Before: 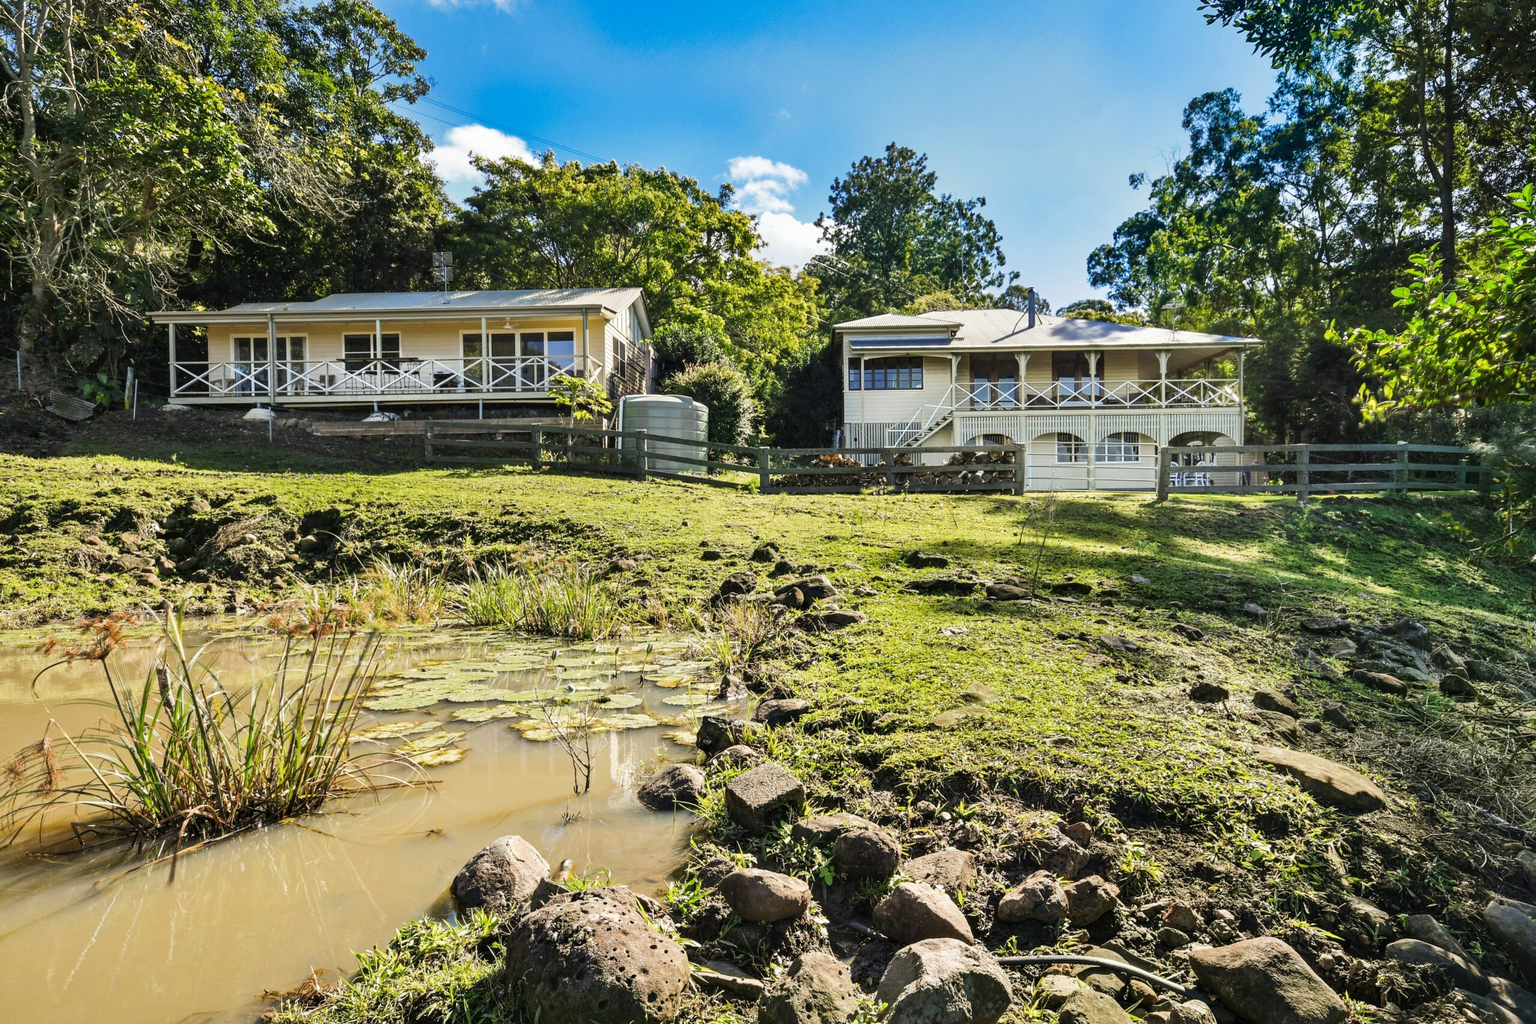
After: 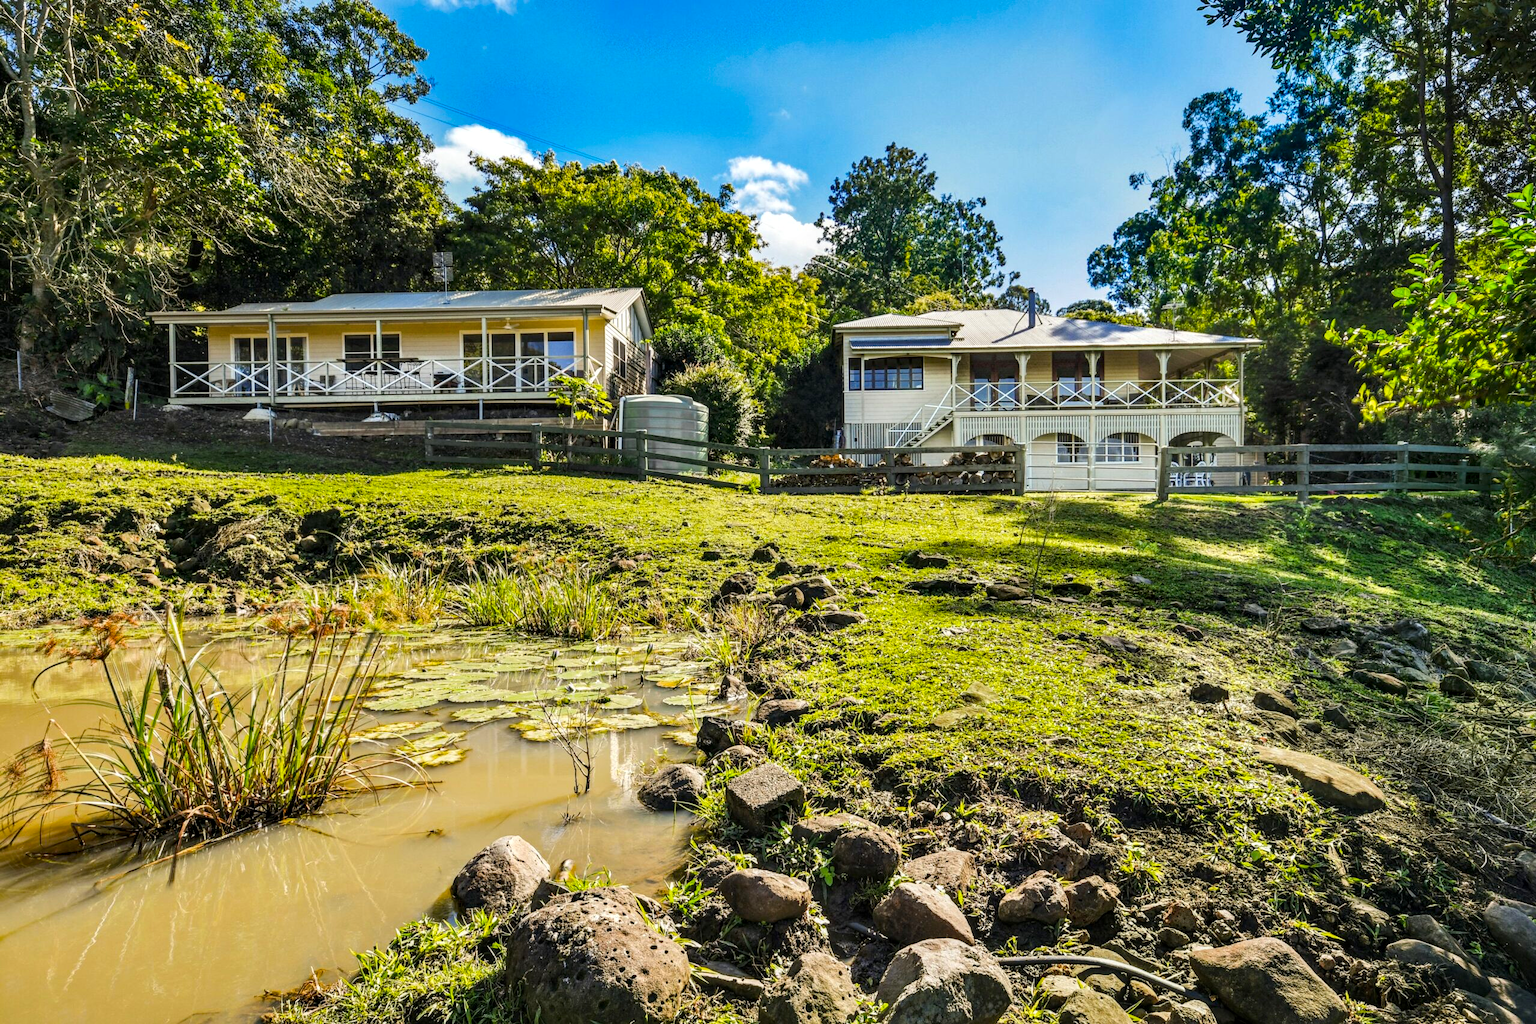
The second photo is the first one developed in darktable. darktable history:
exposure: compensate exposure bias true, compensate highlight preservation false
local contrast: detail 130%
color balance rgb: perceptual saturation grading › global saturation 30.901%
